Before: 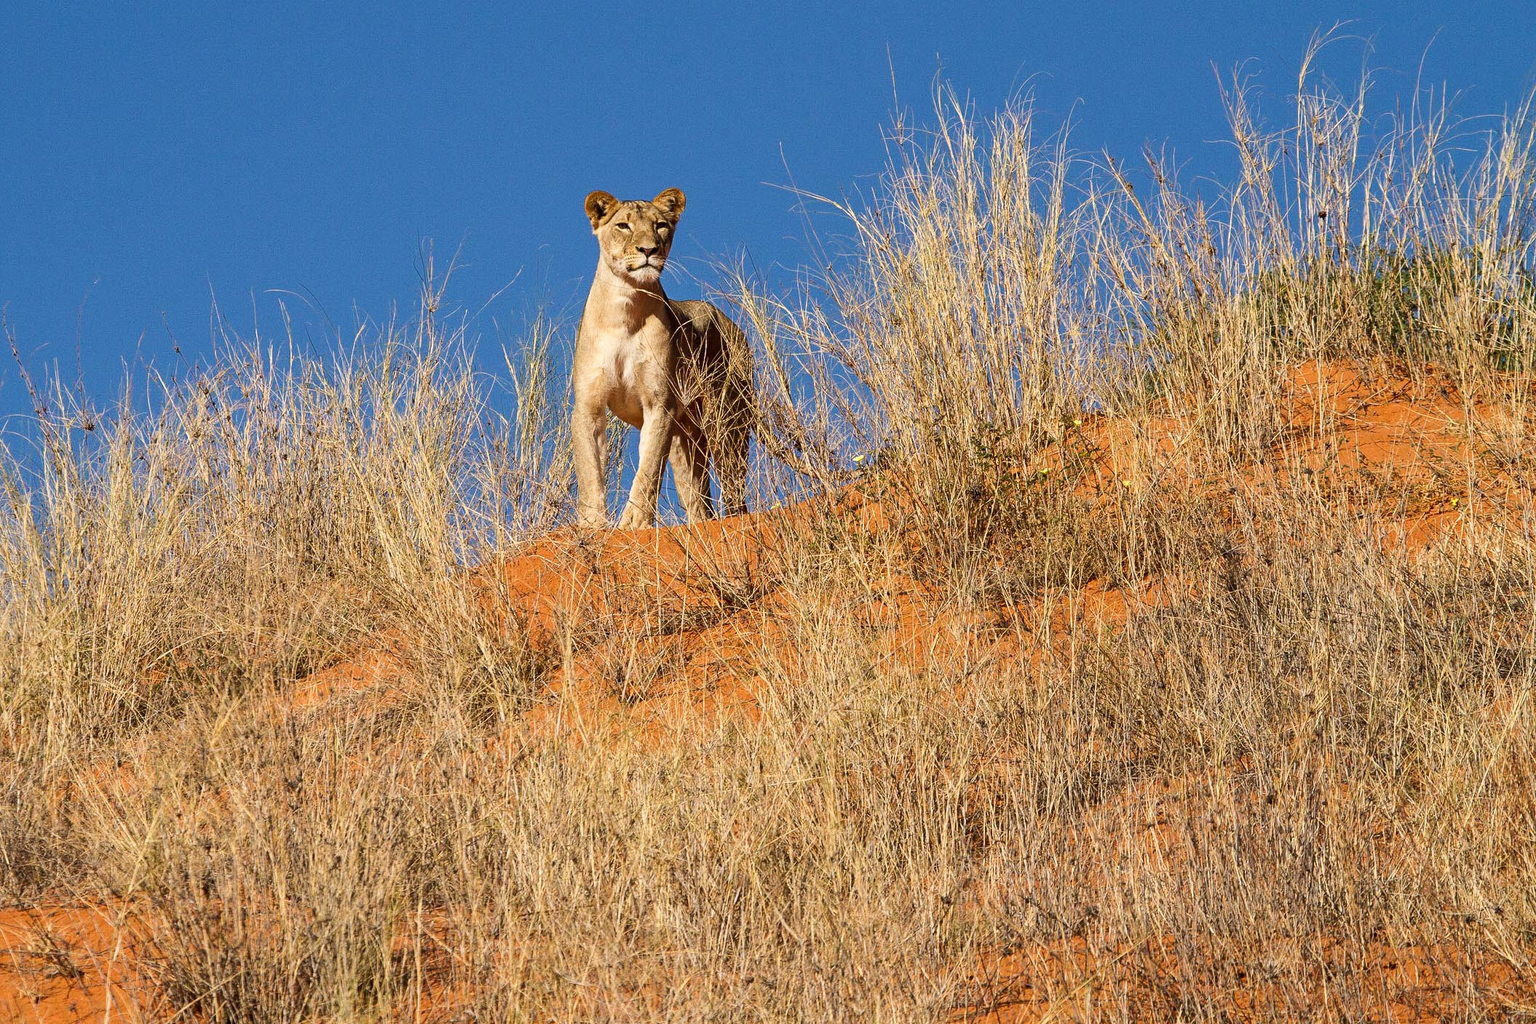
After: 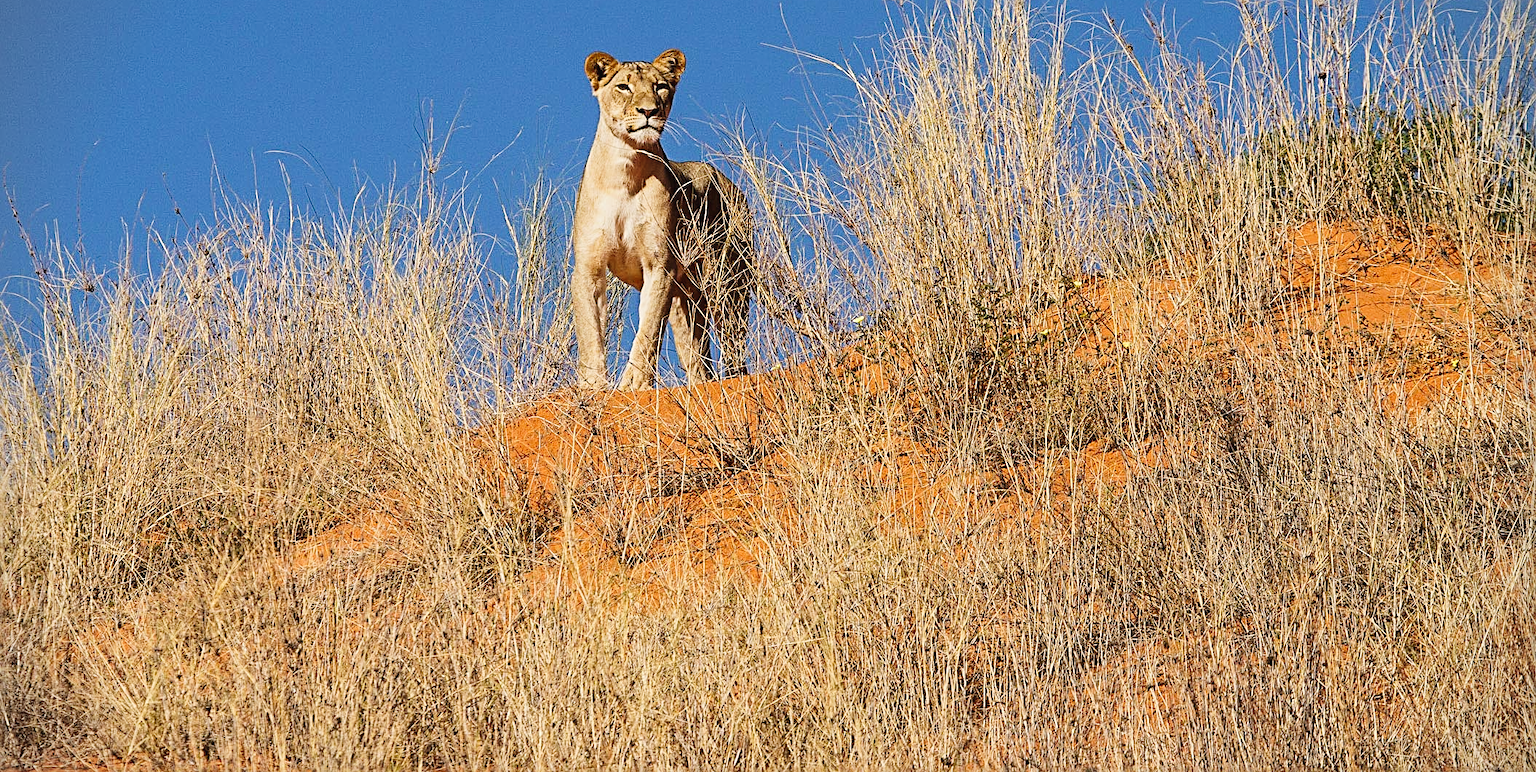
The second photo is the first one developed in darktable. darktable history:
sharpen: radius 2.722
vignetting: fall-off start 91.14%
crop: top 13.628%, bottom 10.939%
tone curve: curves: ch0 [(0, 0.025) (0.15, 0.143) (0.452, 0.486) (0.751, 0.788) (1, 0.961)]; ch1 [(0, 0) (0.416, 0.4) (0.476, 0.469) (0.497, 0.494) (0.546, 0.571) (0.566, 0.607) (0.62, 0.657) (1, 1)]; ch2 [(0, 0) (0.386, 0.397) (0.505, 0.498) (0.547, 0.546) (0.579, 0.58) (1, 1)], preserve colors none
